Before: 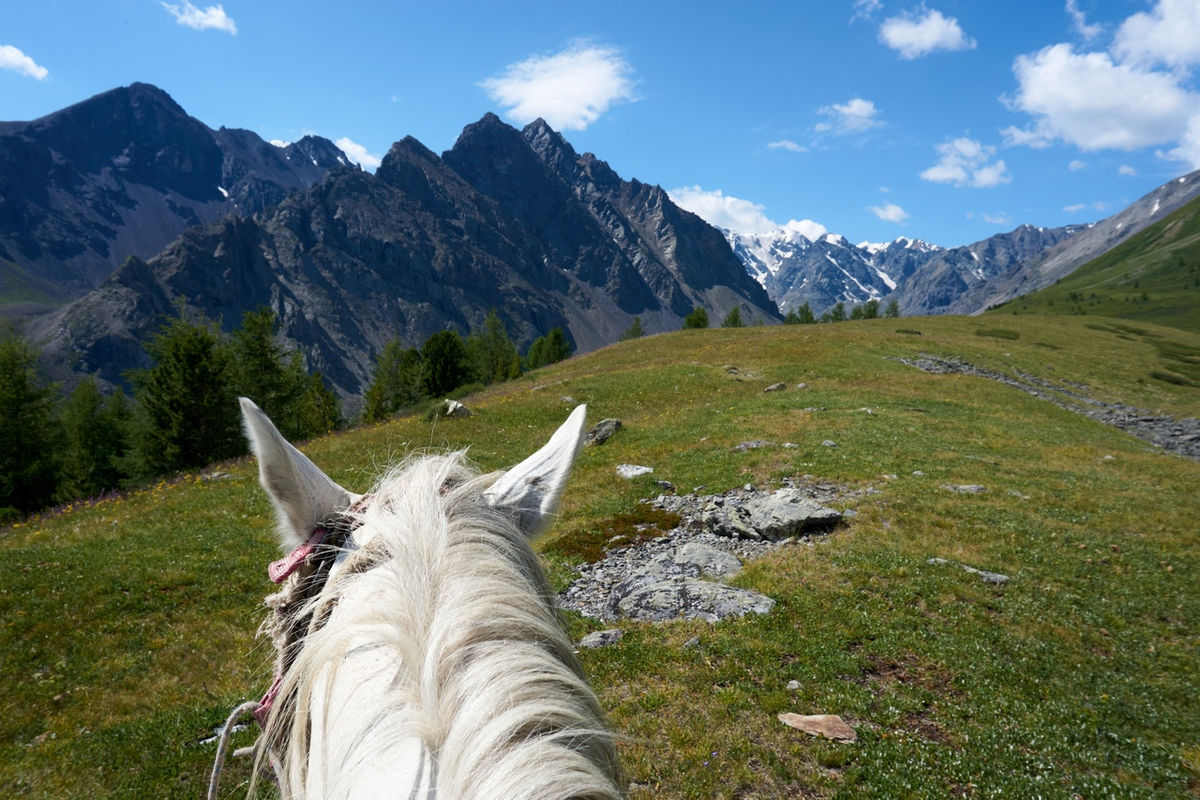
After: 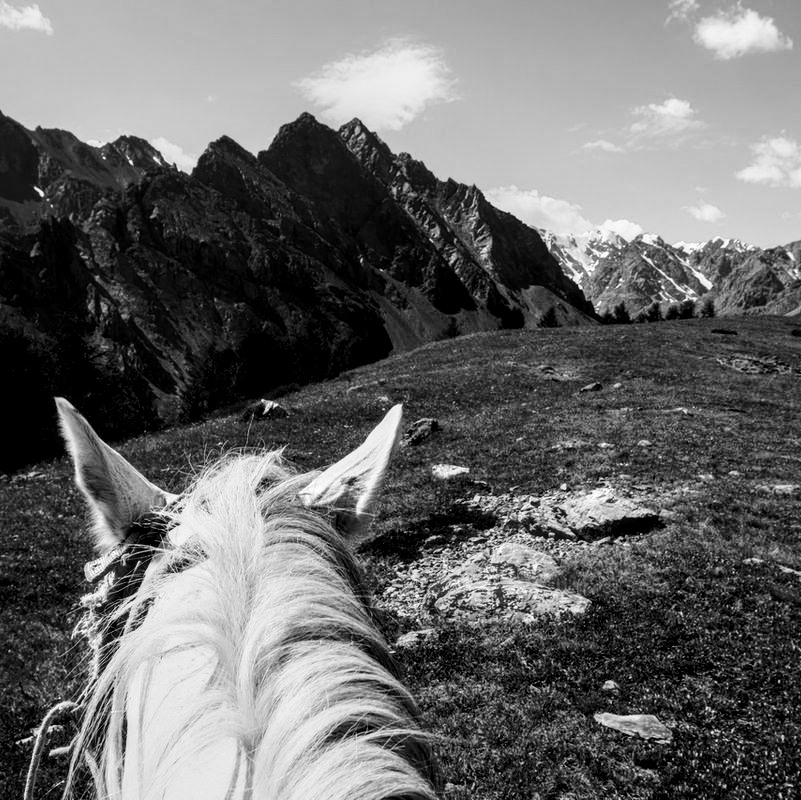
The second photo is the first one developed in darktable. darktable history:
haze removal: strength -0.095, adaptive false
local contrast: detail 150%
filmic rgb: black relative exposure -5 EV, white relative exposure 3.99 EV, hardness 2.89, contrast 1.188
exposure: exposure 0.375 EV, compensate exposure bias true, compensate highlight preservation false
color calibration: output gray [0.21, 0.42, 0.37, 0], x 0.336, y 0.348, temperature 5465.97 K
tone equalizer: edges refinement/feathering 500, mask exposure compensation -1.57 EV, preserve details no
contrast brightness saturation: contrast 0.191, brightness -0.225, saturation 0.113
crop and rotate: left 15.383%, right 17.858%
